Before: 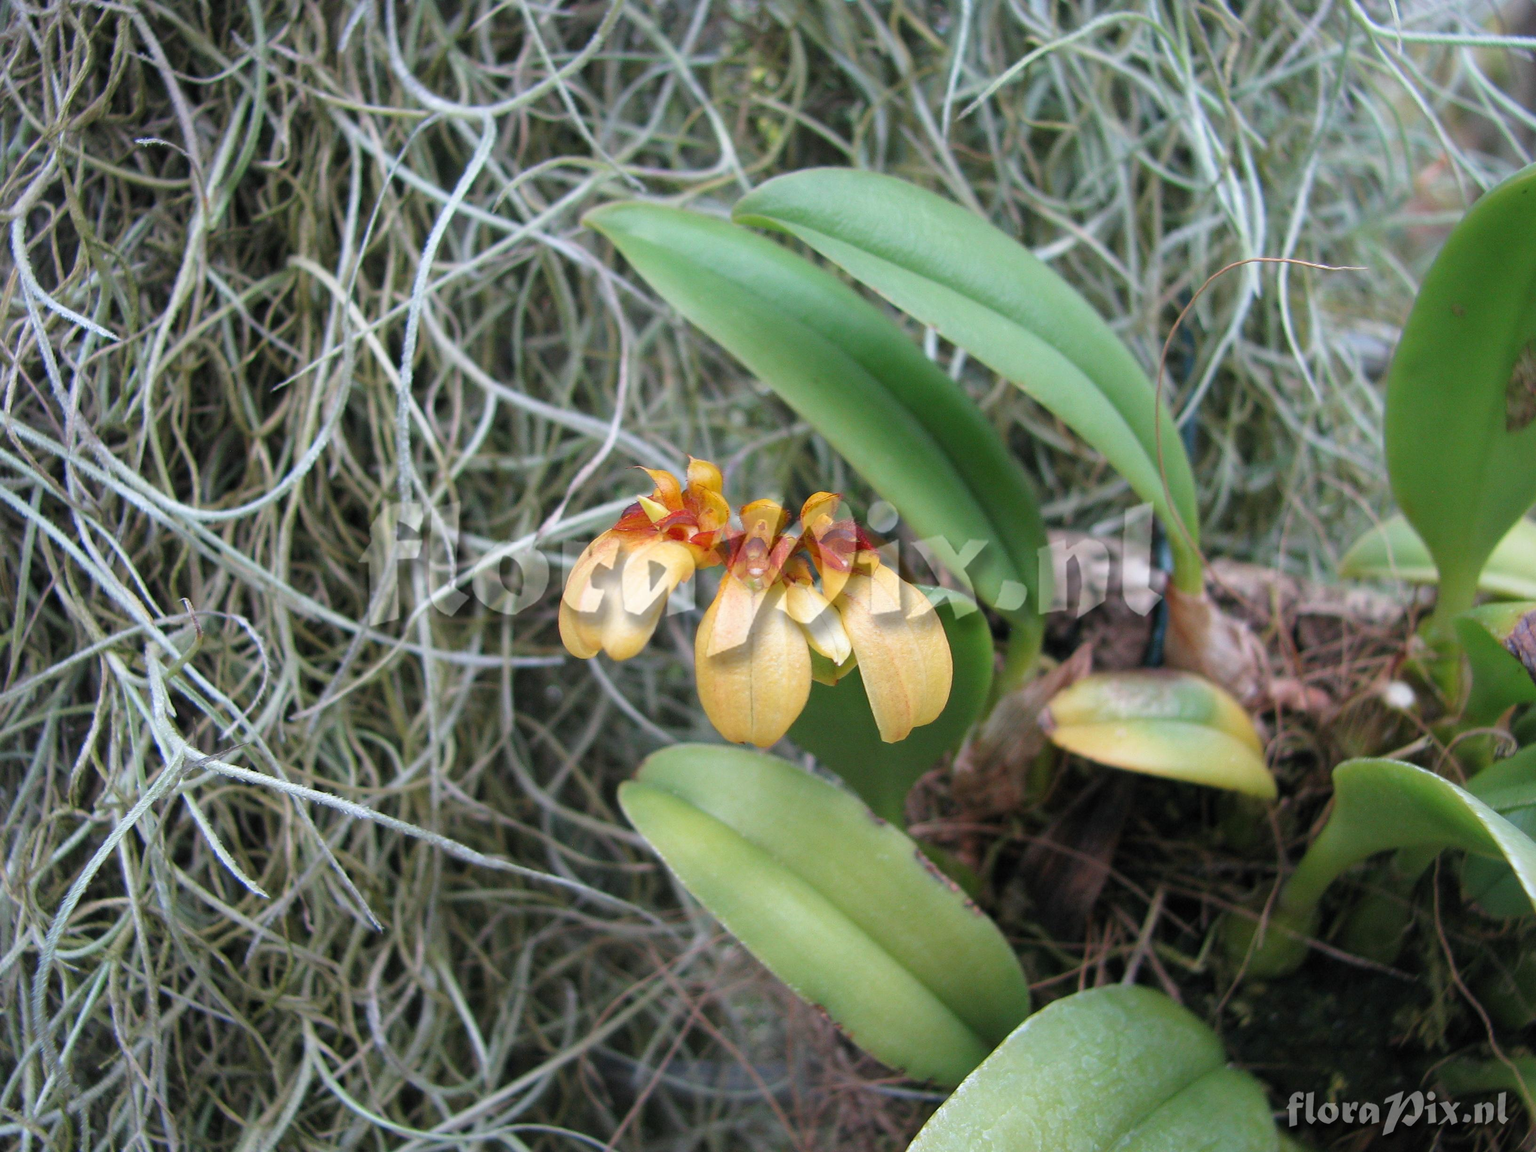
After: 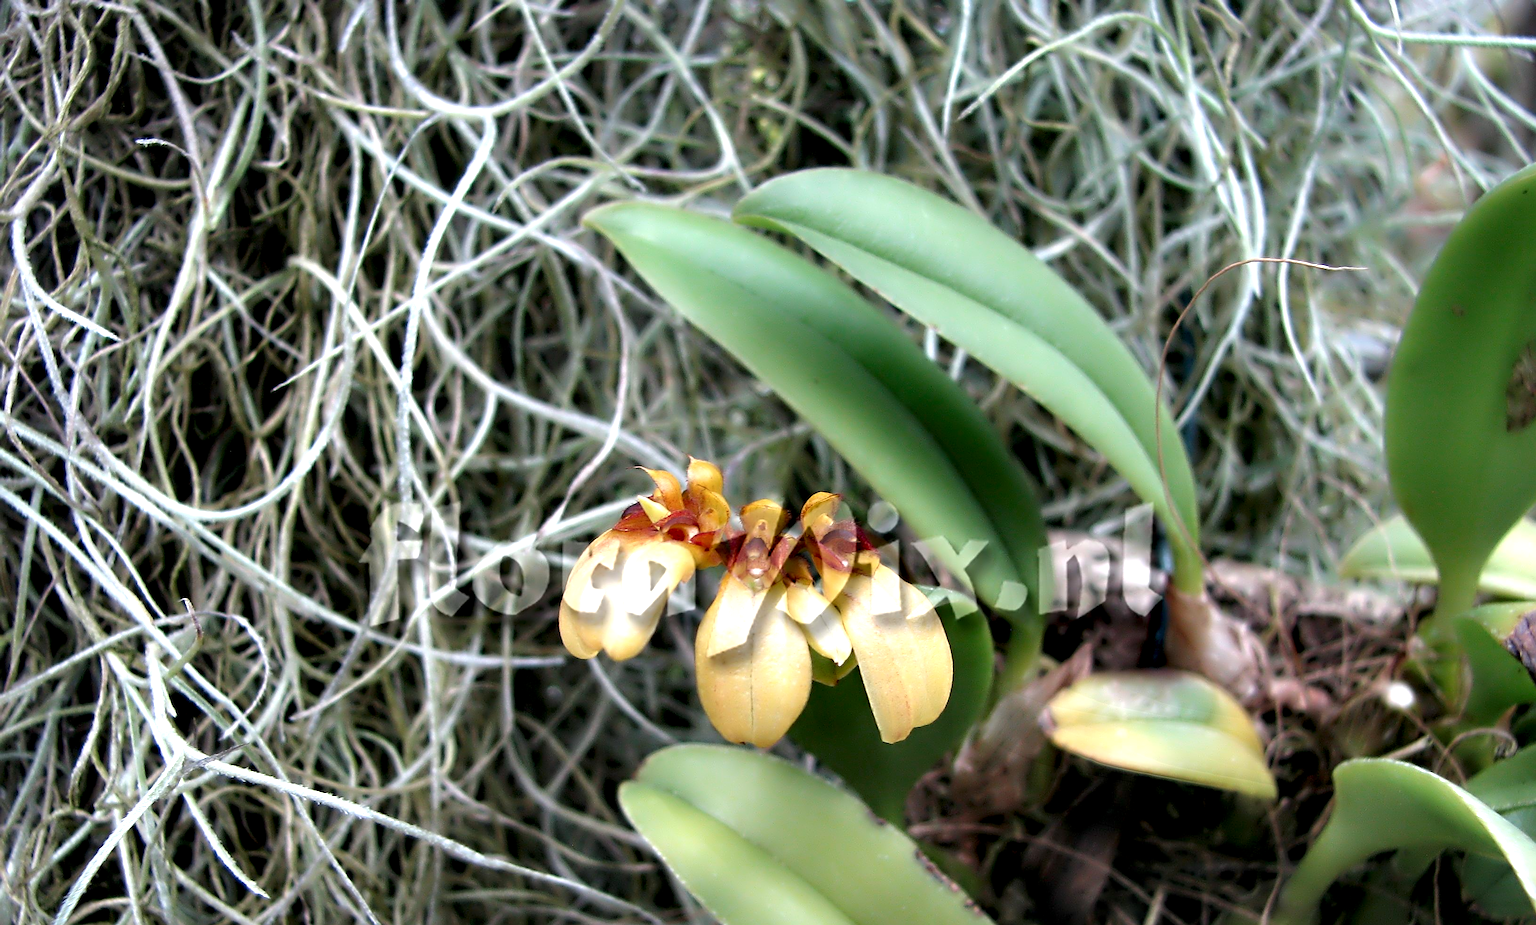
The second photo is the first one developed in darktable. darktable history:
color balance: contrast -0.5%
crop: bottom 19.644%
contrast equalizer: y [[0.783, 0.666, 0.575, 0.77, 0.556, 0.501], [0.5 ×6], [0.5 ×6], [0, 0.02, 0.272, 0.399, 0.062, 0], [0 ×6]]
sharpen: on, module defaults
